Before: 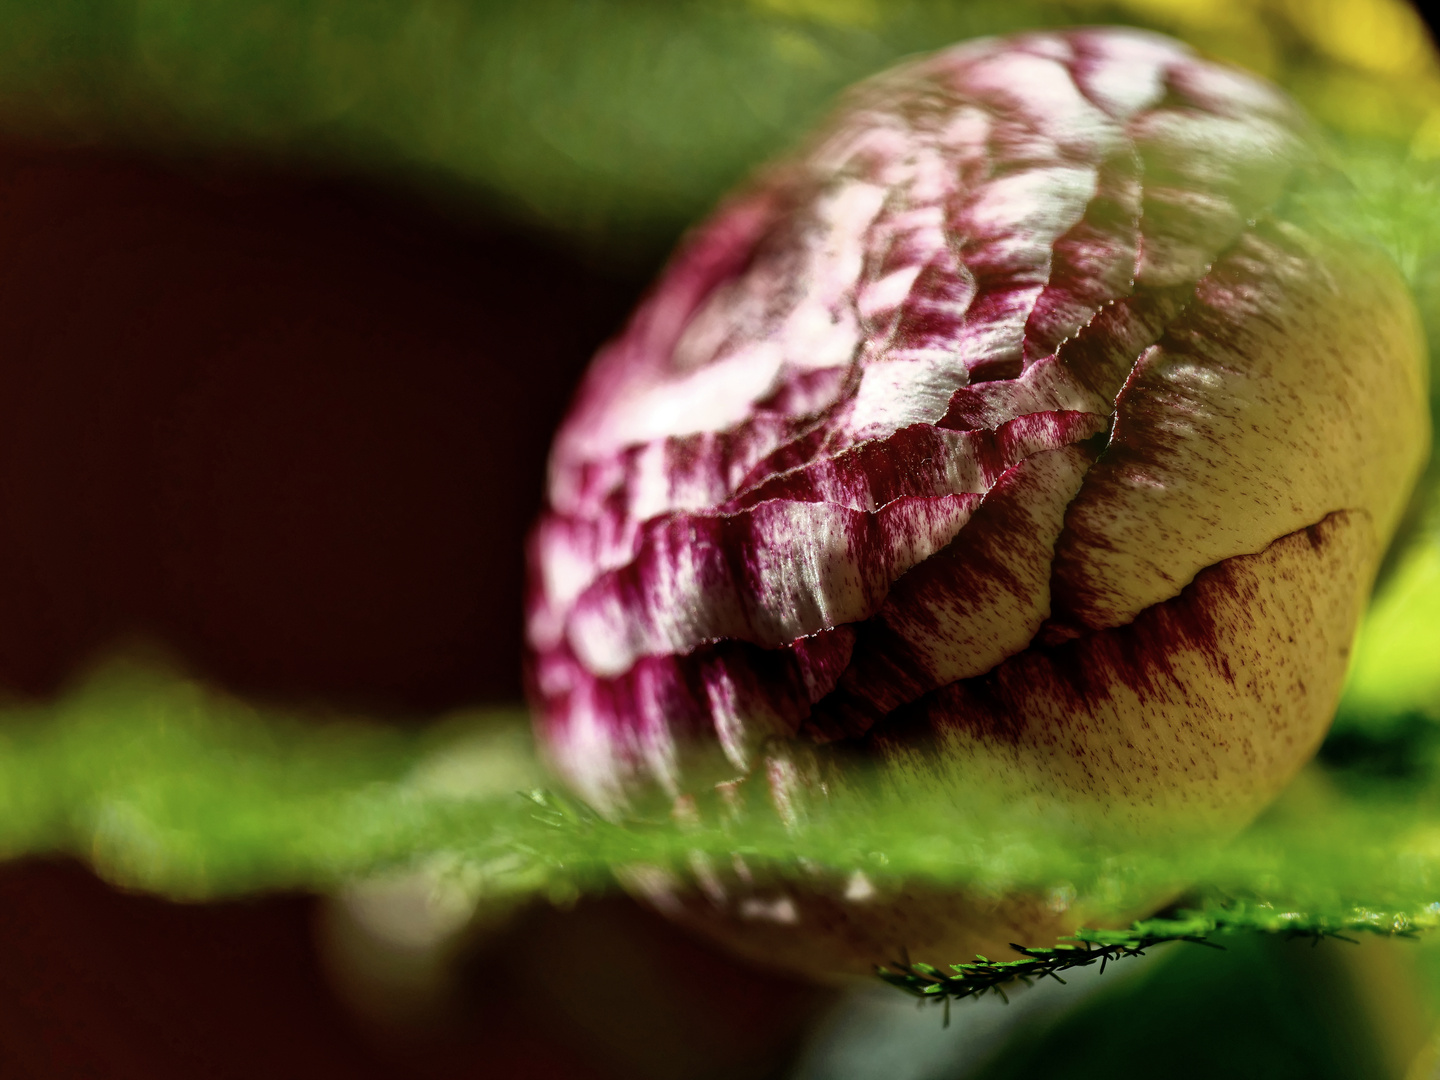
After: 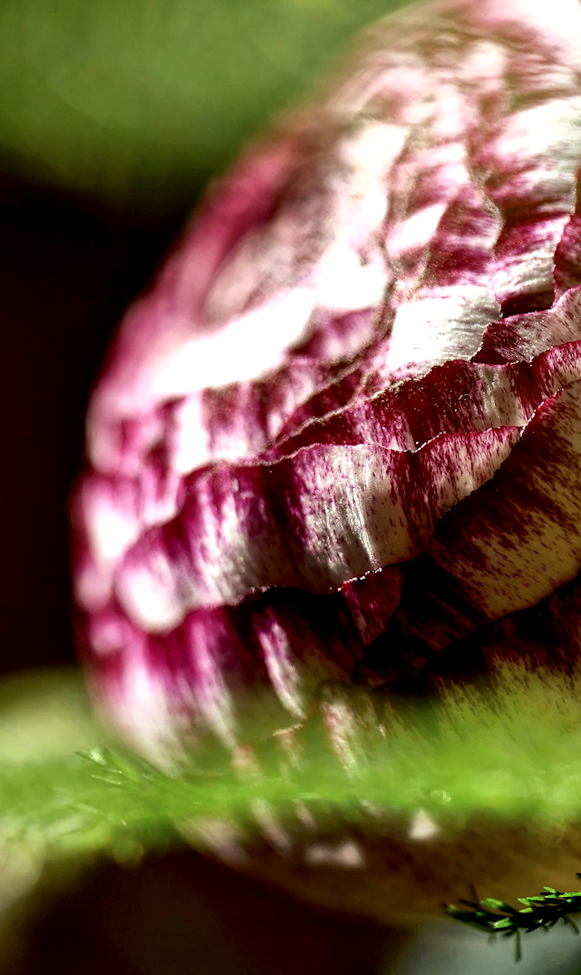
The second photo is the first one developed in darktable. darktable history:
rotate and perspective: rotation -3.52°, crop left 0.036, crop right 0.964, crop top 0.081, crop bottom 0.919
sharpen: amount 0.2
exposure: black level correction 0.003, exposure 0.383 EV, compensate highlight preservation false
crop: left 31.229%, right 27.105%
